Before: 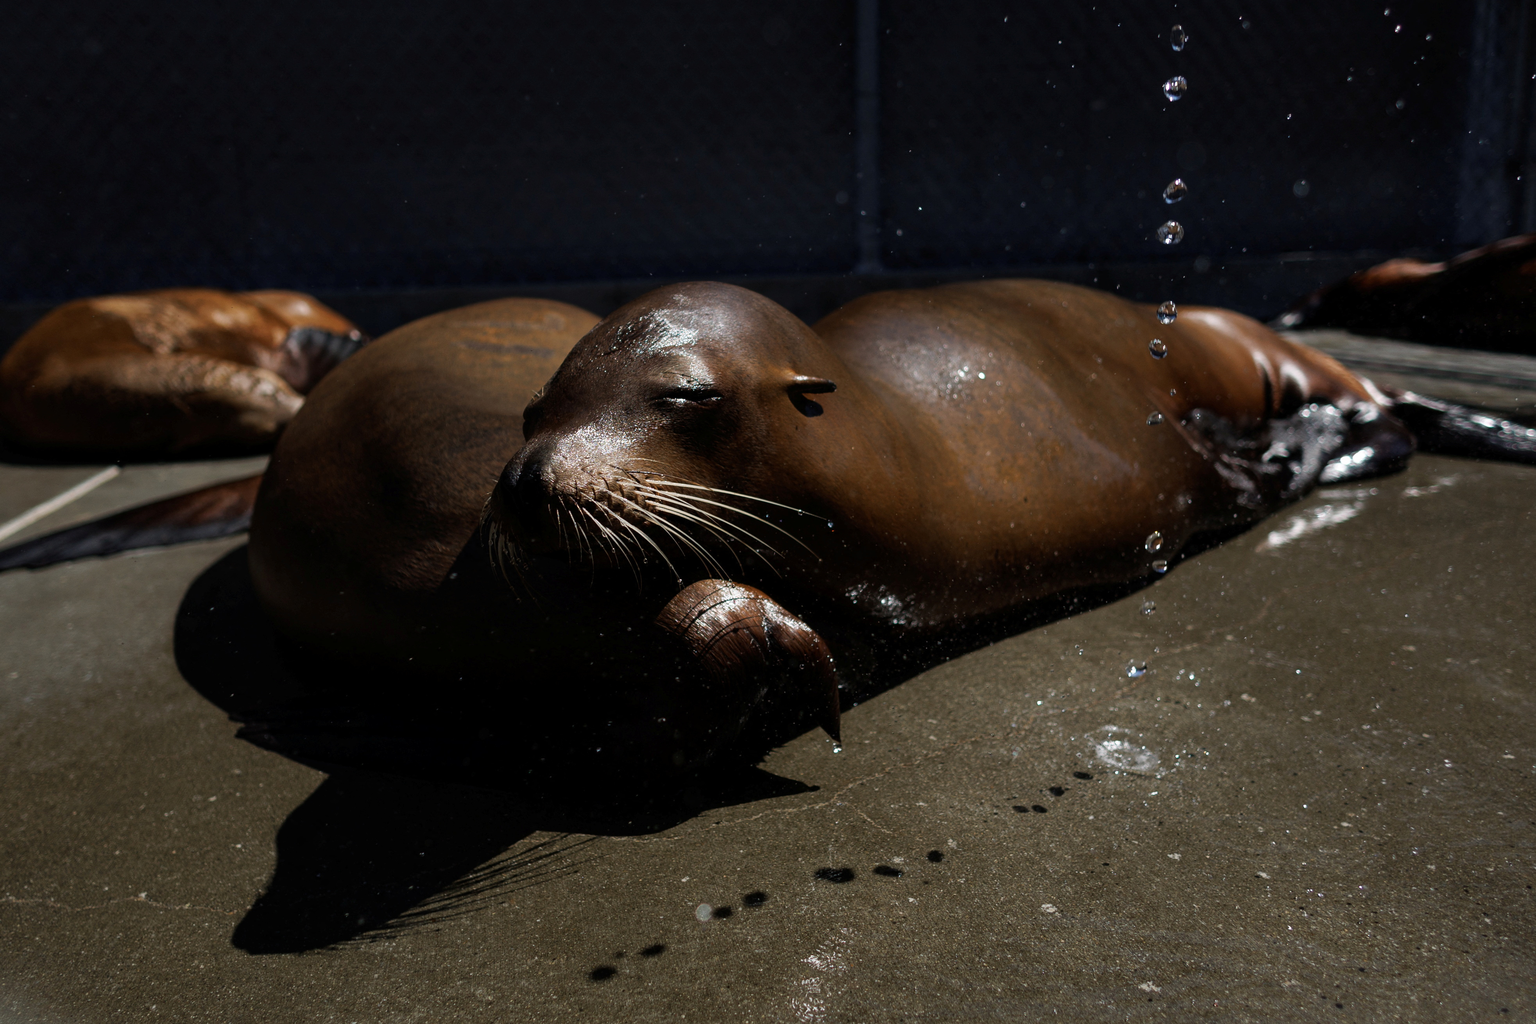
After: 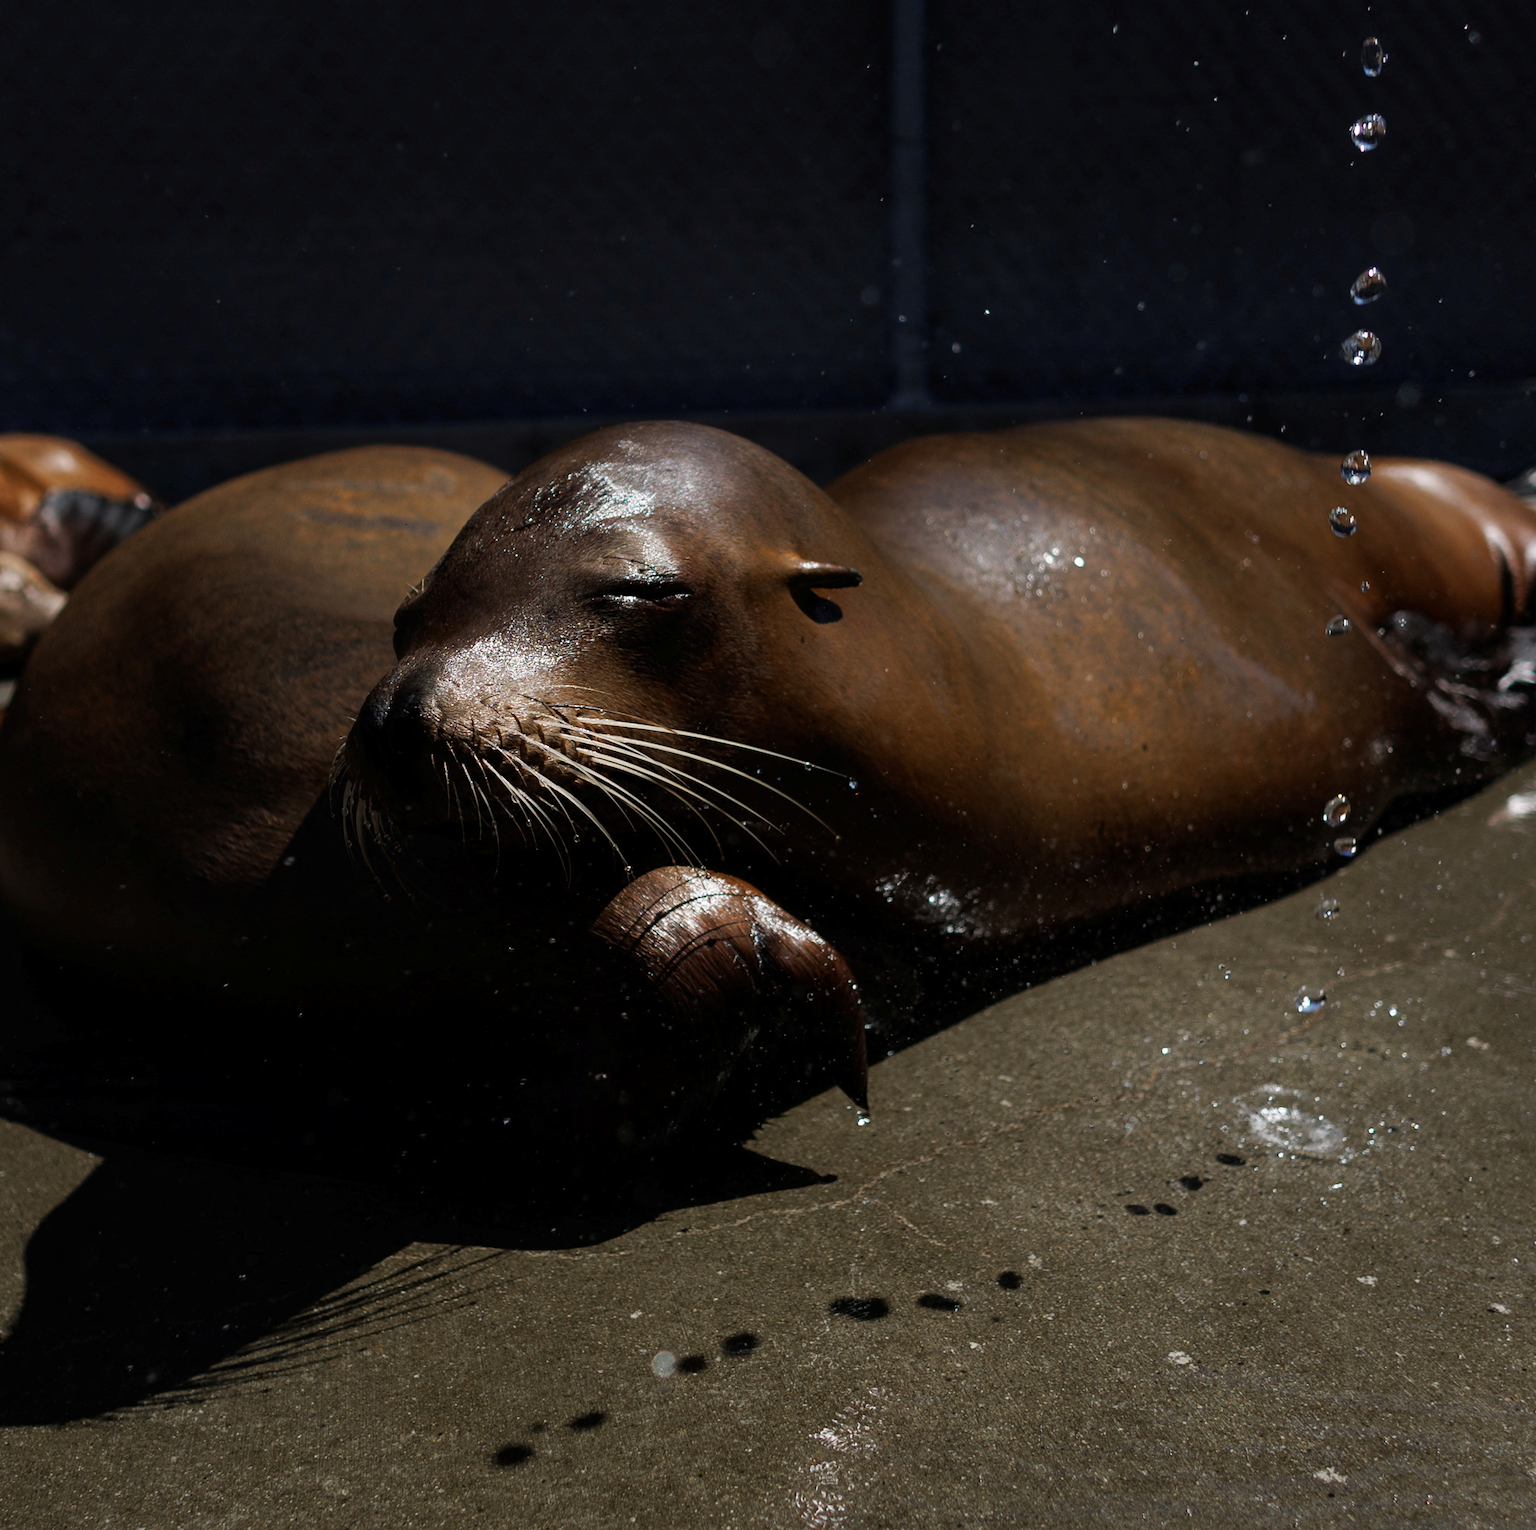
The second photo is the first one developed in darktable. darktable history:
crop: left 16.944%, right 16.137%
